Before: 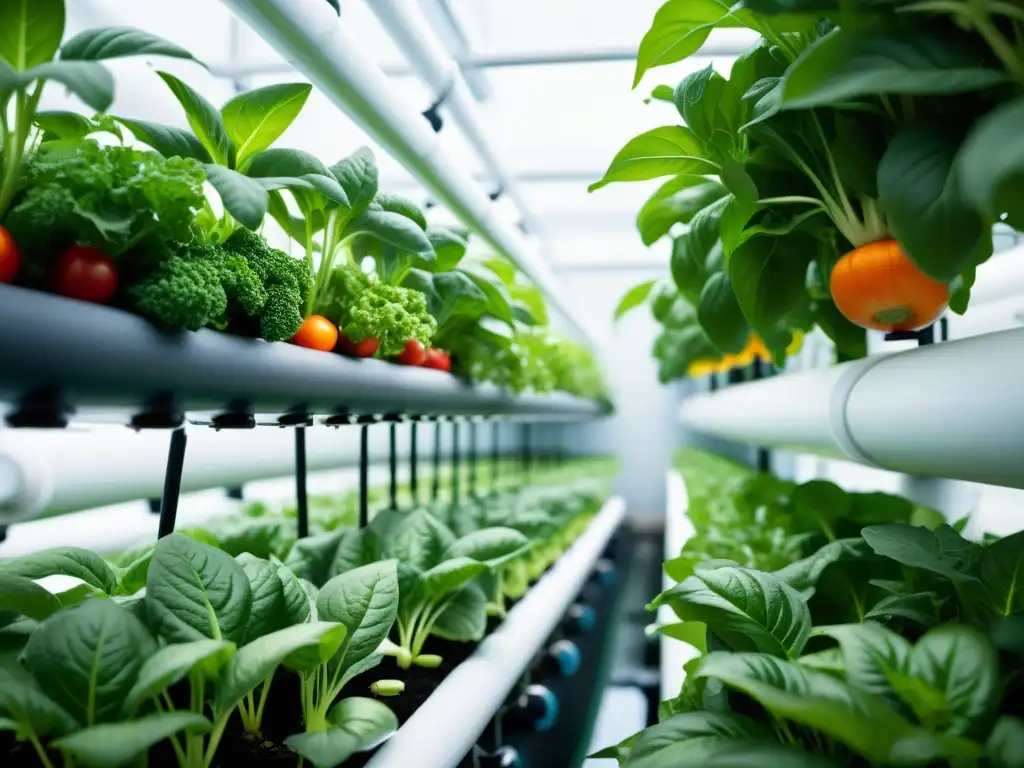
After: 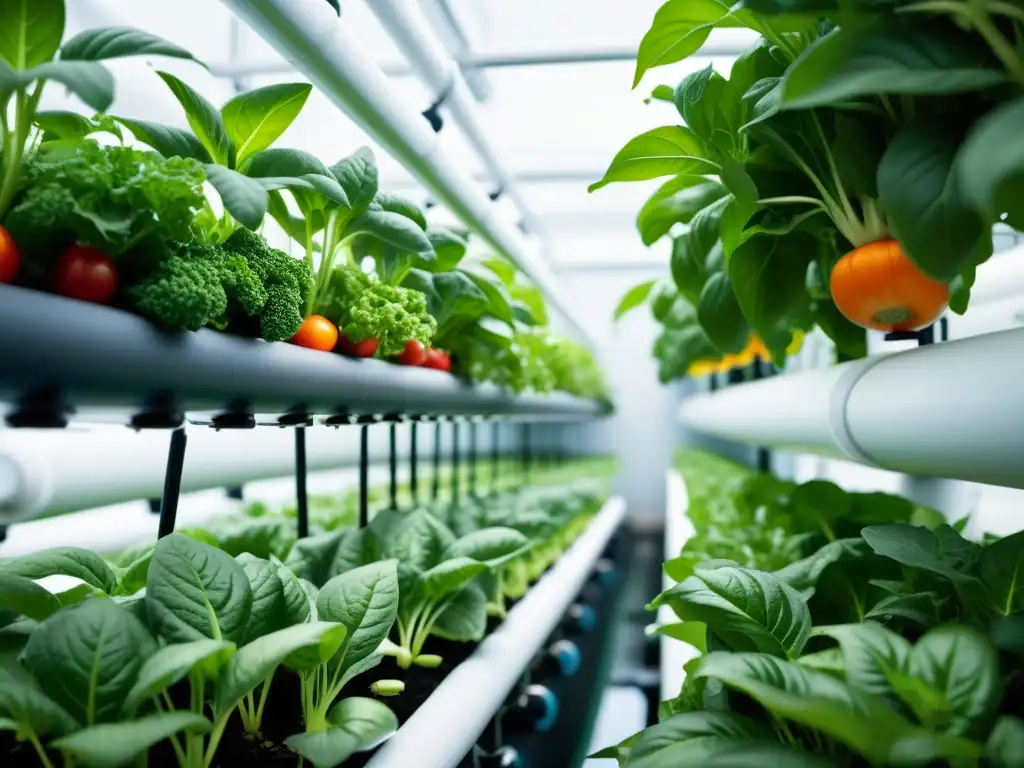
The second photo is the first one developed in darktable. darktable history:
shadows and highlights: shadows 31.85, highlights -31.99, soften with gaussian
